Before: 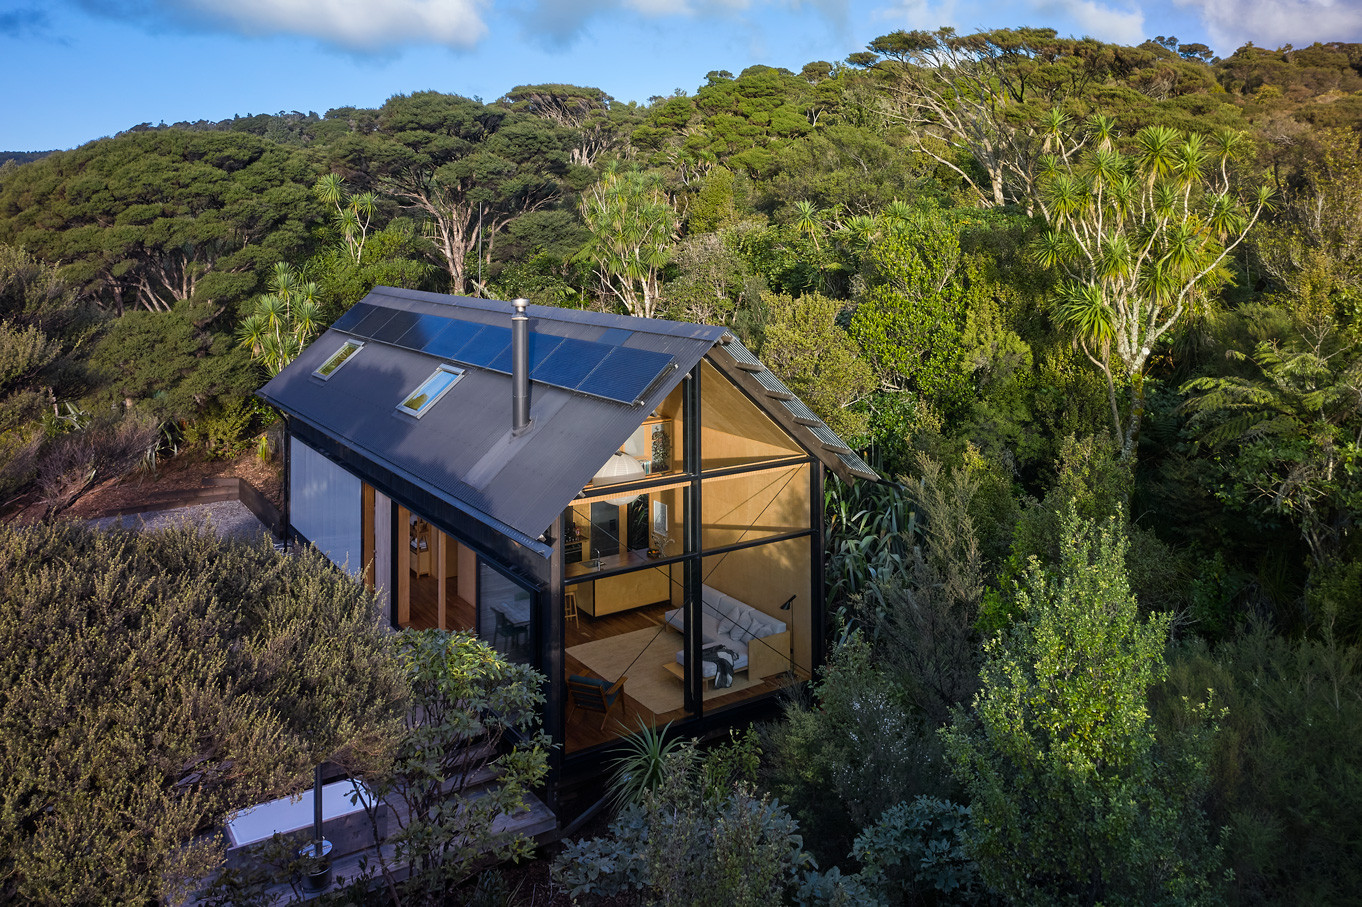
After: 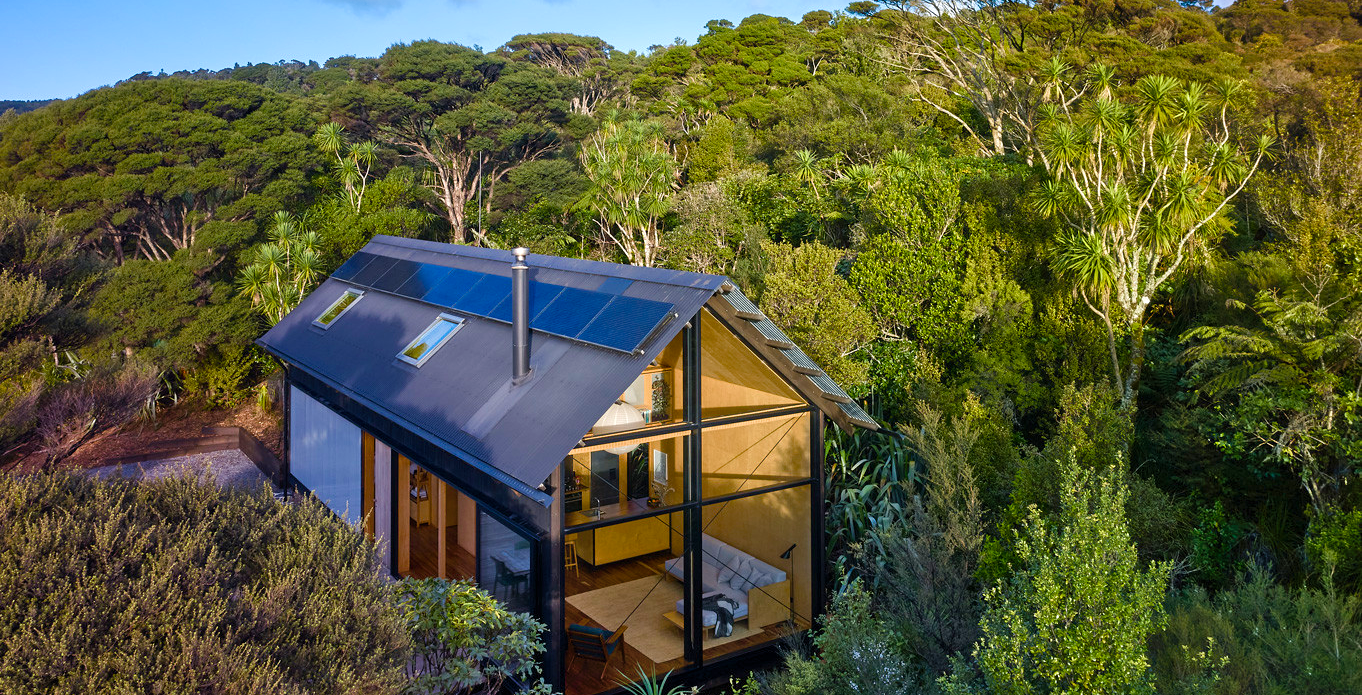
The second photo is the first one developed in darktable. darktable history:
crop: top 5.667%, bottom 17.637%
velvia: on, module defaults
color balance rgb: perceptual saturation grading › global saturation 20%, perceptual saturation grading › highlights -25%, perceptual saturation grading › shadows 50%
shadows and highlights: radius 44.78, white point adjustment 6.64, compress 79.65%, highlights color adjustment 78.42%, soften with gaussian
